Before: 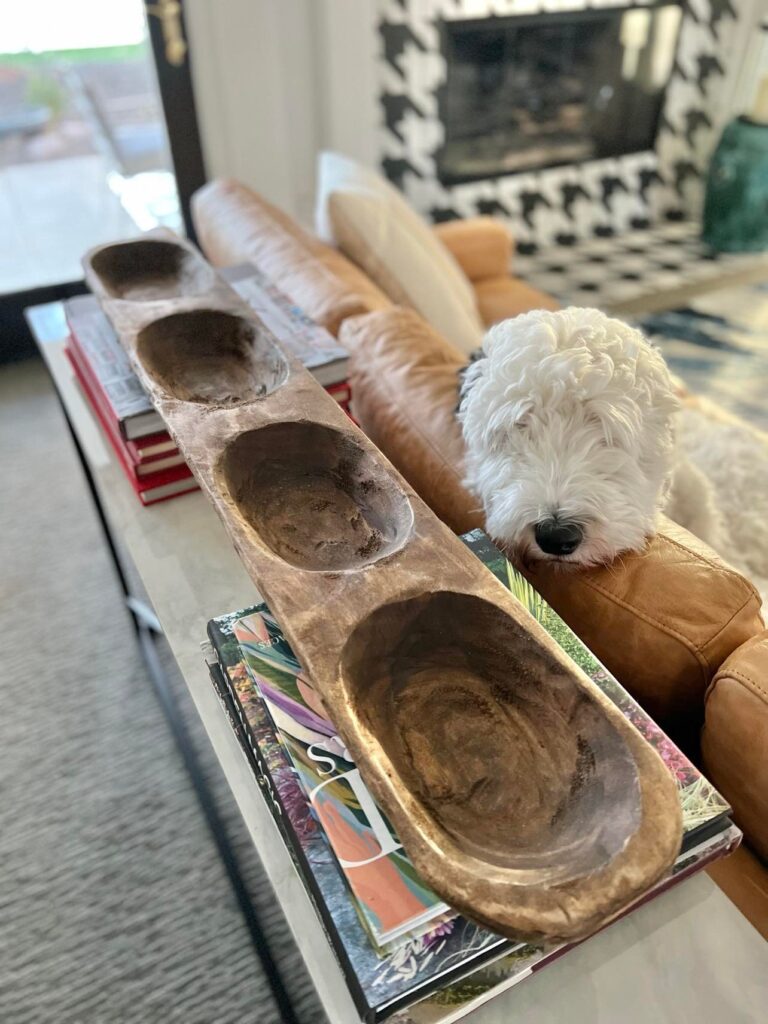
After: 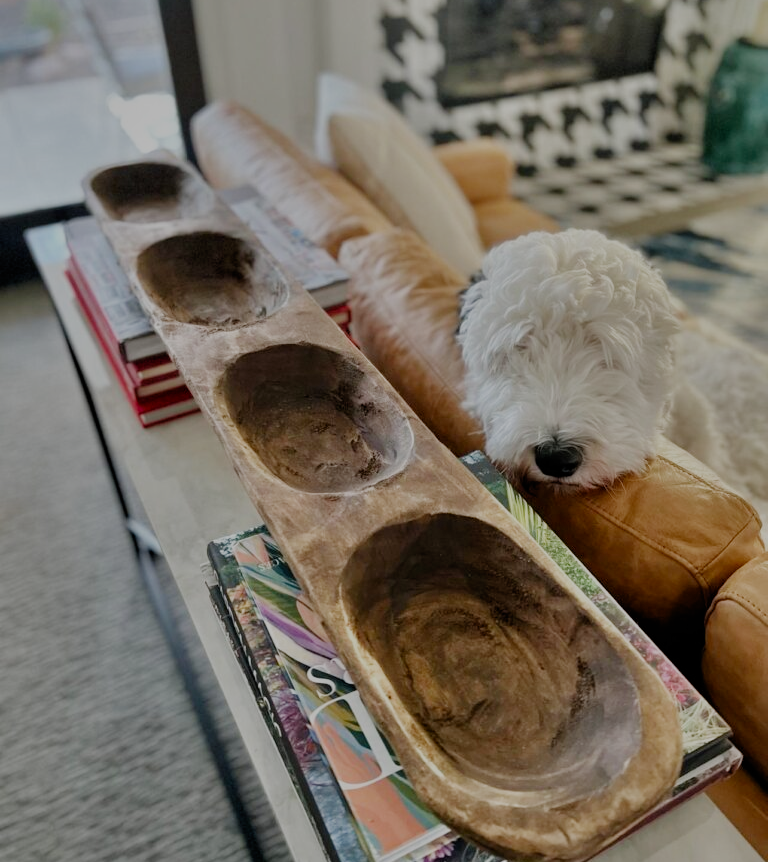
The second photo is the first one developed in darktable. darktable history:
filmic rgb: black relative exposure -7.65 EV, white relative exposure 4.56 EV, hardness 3.61, contrast 0.986, add noise in highlights 0.001, preserve chrominance no, color science v3 (2019), use custom middle-gray values true, contrast in highlights soft
shadows and highlights: shadows 79.56, white point adjustment -9.1, highlights -61.42, soften with gaussian
crop: top 7.619%, bottom 8.114%
